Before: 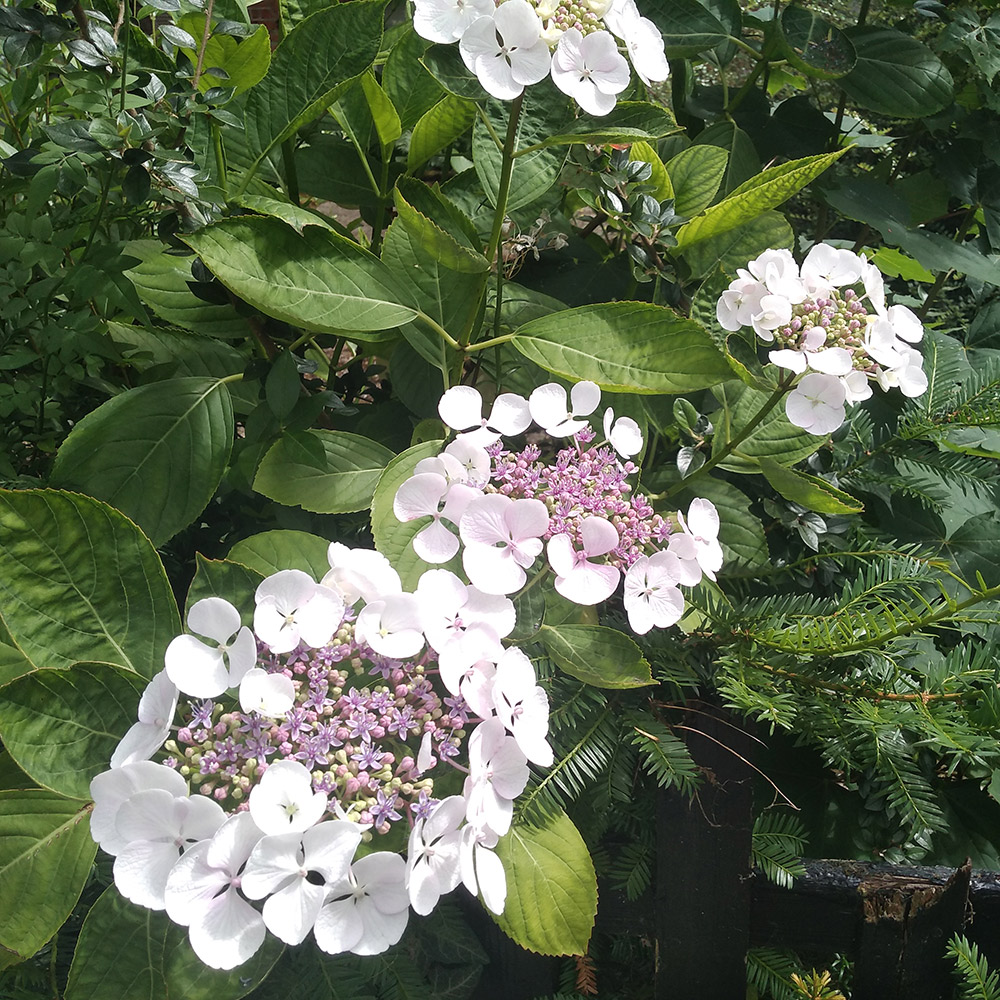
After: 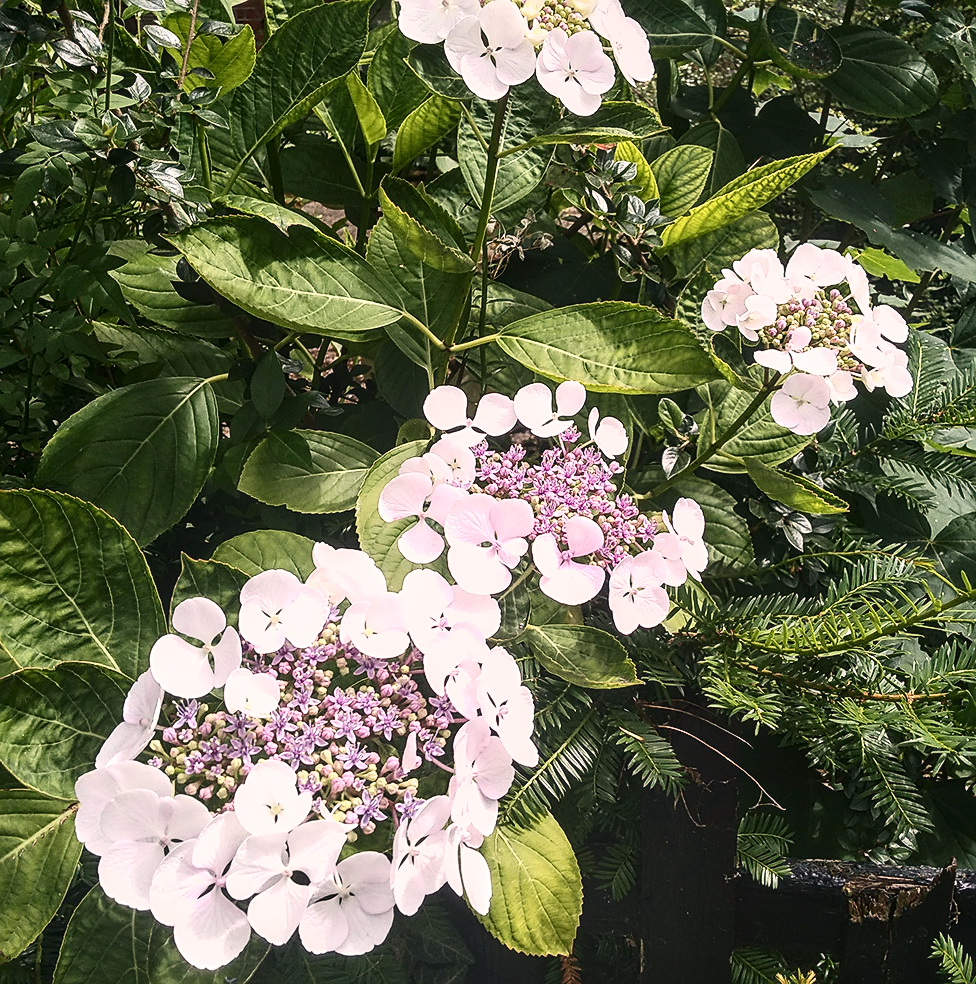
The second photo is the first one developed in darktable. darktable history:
color balance rgb: global offset › luminance 0.507%, perceptual saturation grading › global saturation 0.625%, global vibrance 20%
color correction: highlights a* 7.52, highlights b* 4.2
contrast brightness saturation: contrast 0.291
sharpen: on, module defaults
tone curve: curves: ch0 [(0, 0) (0.003, 0.003) (0.011, 0.012) (0.025, 0.026) (0.044, 0.046) (0.069, 0.072) (0.1, 0.104) (0.136, 0.141) (0.177, 0.184) (0.224, 0.233) (0.277, 0.288) (0.335, 0.348) (0.399, 0.414) (0.468, 0.486) (0.543, 0.564) (0.623, 0.647) (0.709, 0.736) (0.801, 0.831) (0.898, 0.921) (1, 1)], color space Lab, independent channels, preserve colors none
local contrast: detail 130%
crop and rotate: left 1.576%, right 0.737%, bottom 1.527%
